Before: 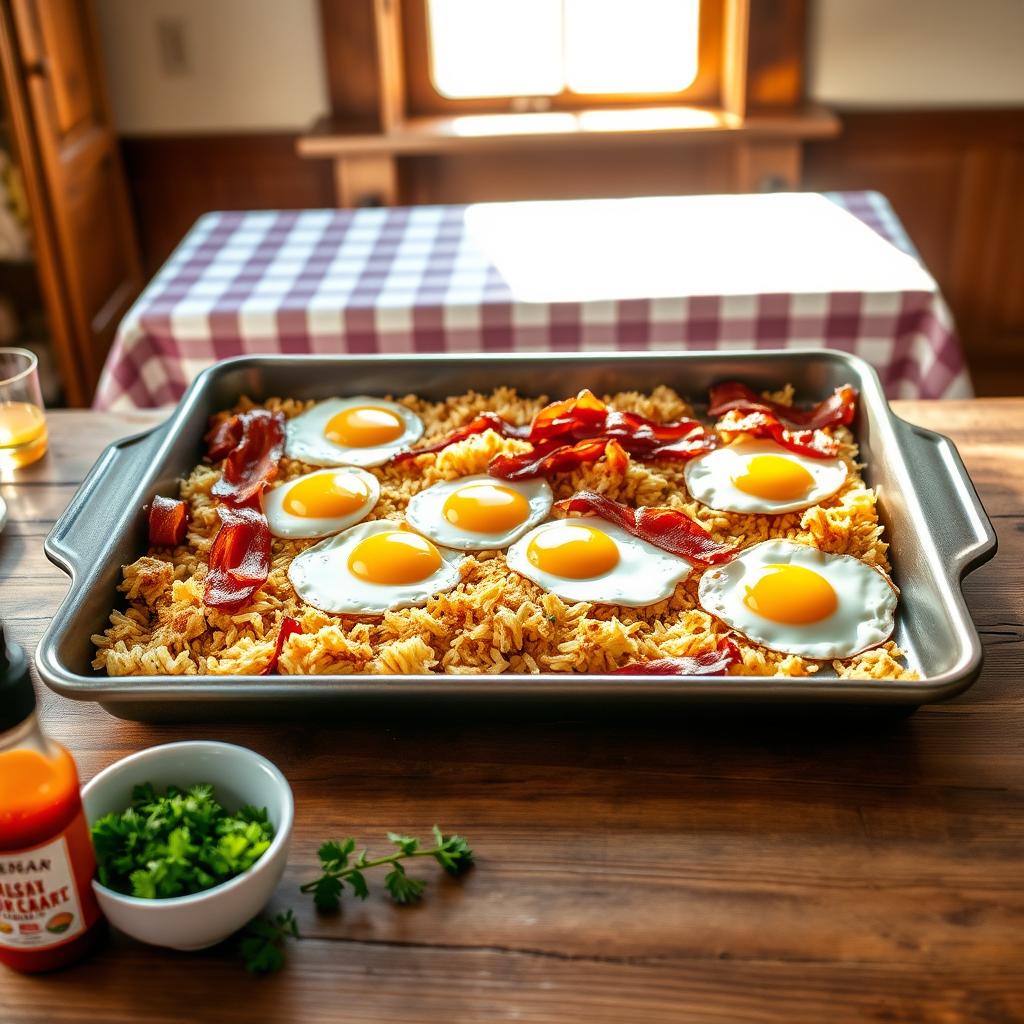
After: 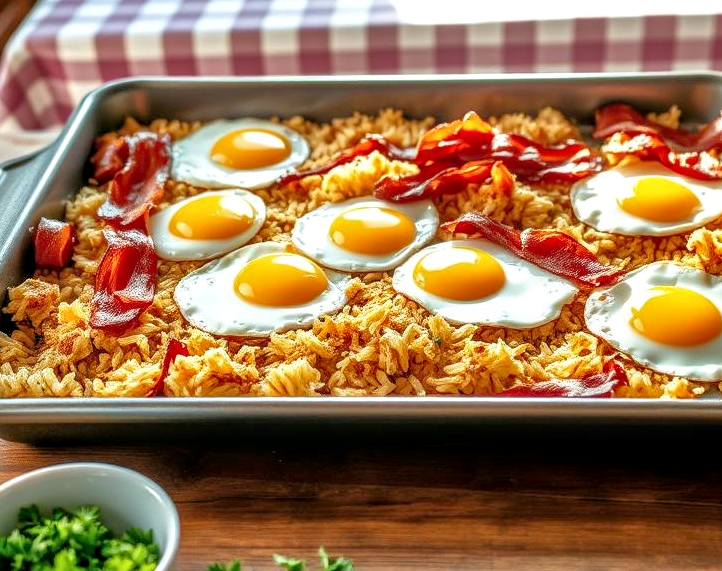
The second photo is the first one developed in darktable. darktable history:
crop: left 11.164%, top 27.242%, right 18.283%, bottom 16.99%
tone equalizer: -7 EV 0.163 EV, -6 EV 0.61 EV, -5 EV 1.16 EV, -4 EV 1.32 EV, -3 EV 1.15 EV, -2 EV 0.6 EV, -1 EV 0.146 EV
local contrast: detail 130%
